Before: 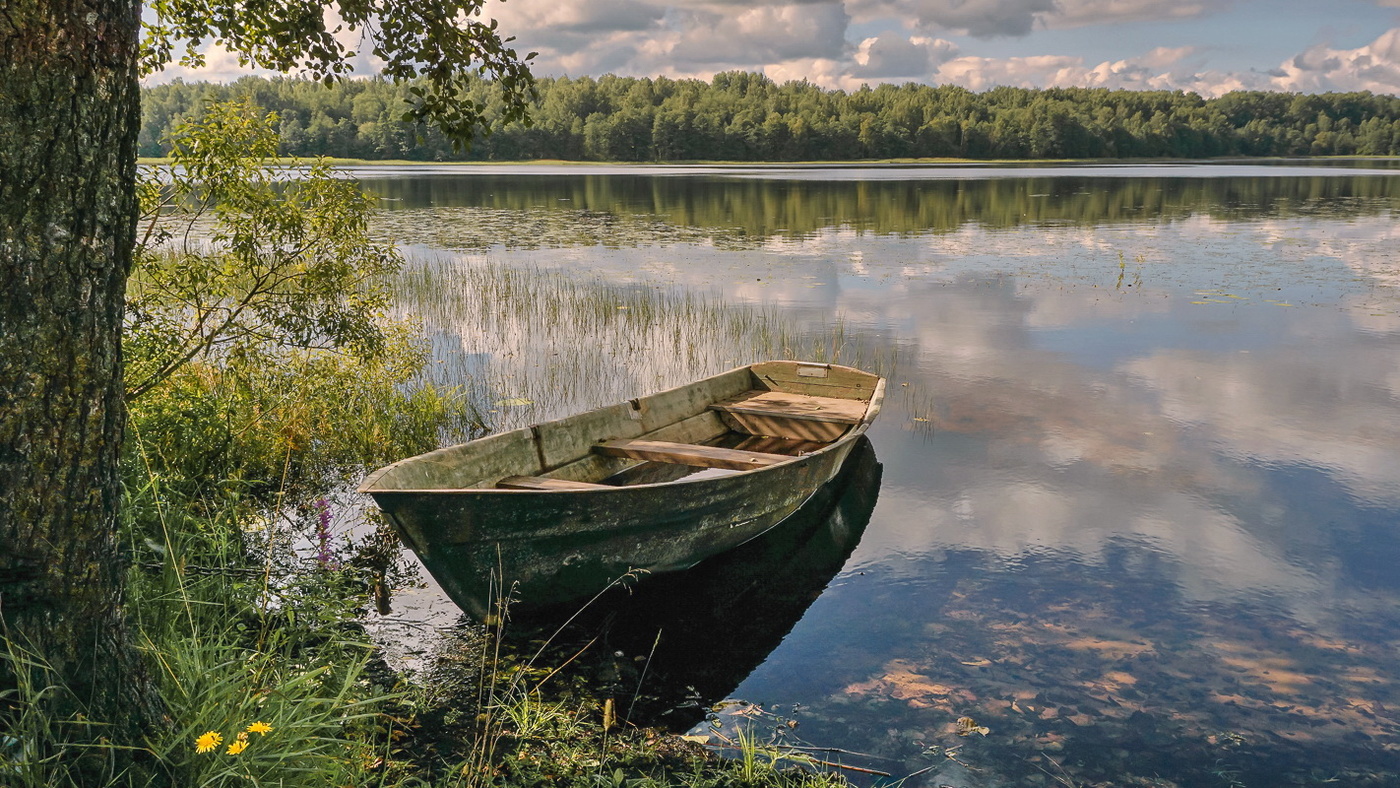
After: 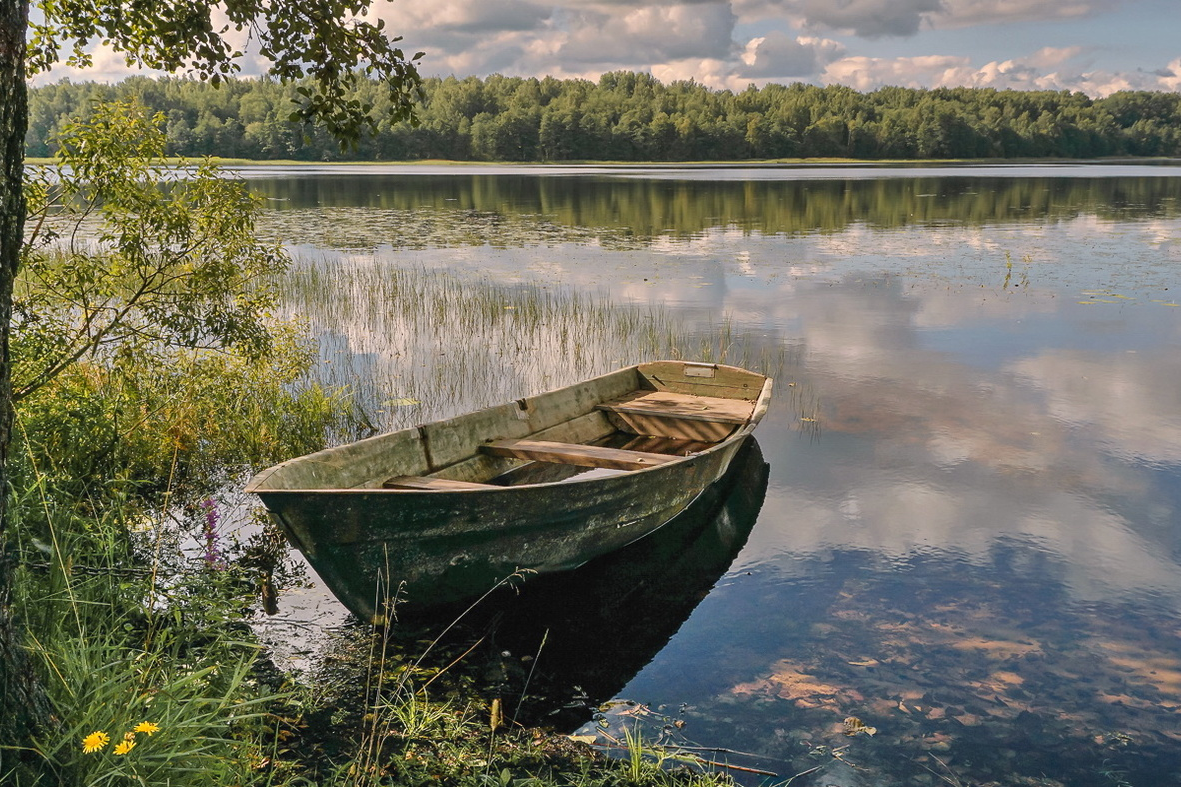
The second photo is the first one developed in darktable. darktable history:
crop: left 8.077%, right 7.502%
